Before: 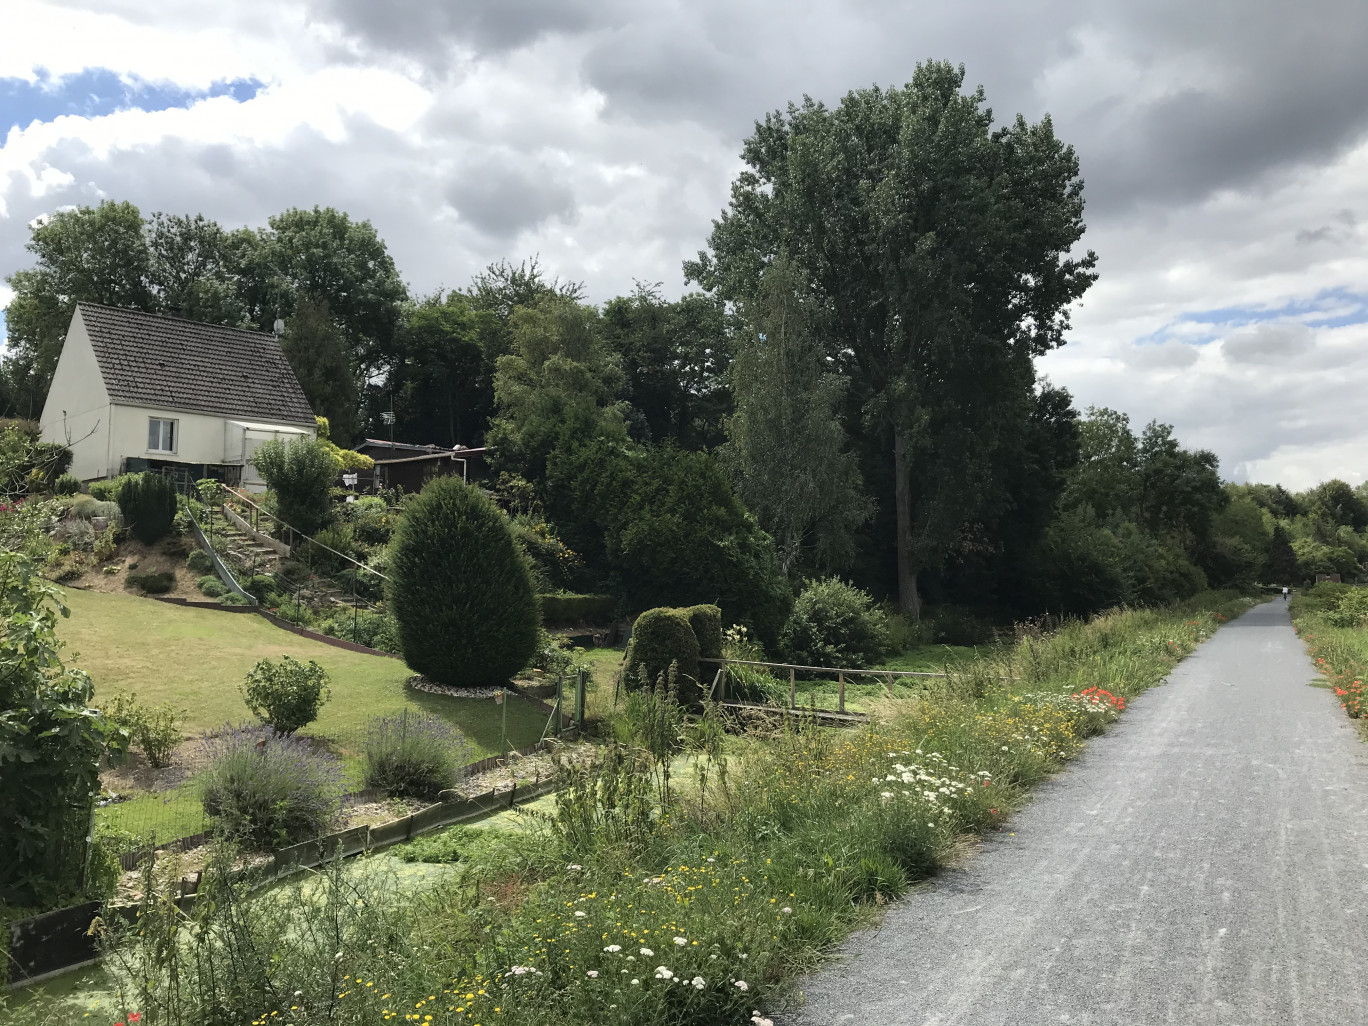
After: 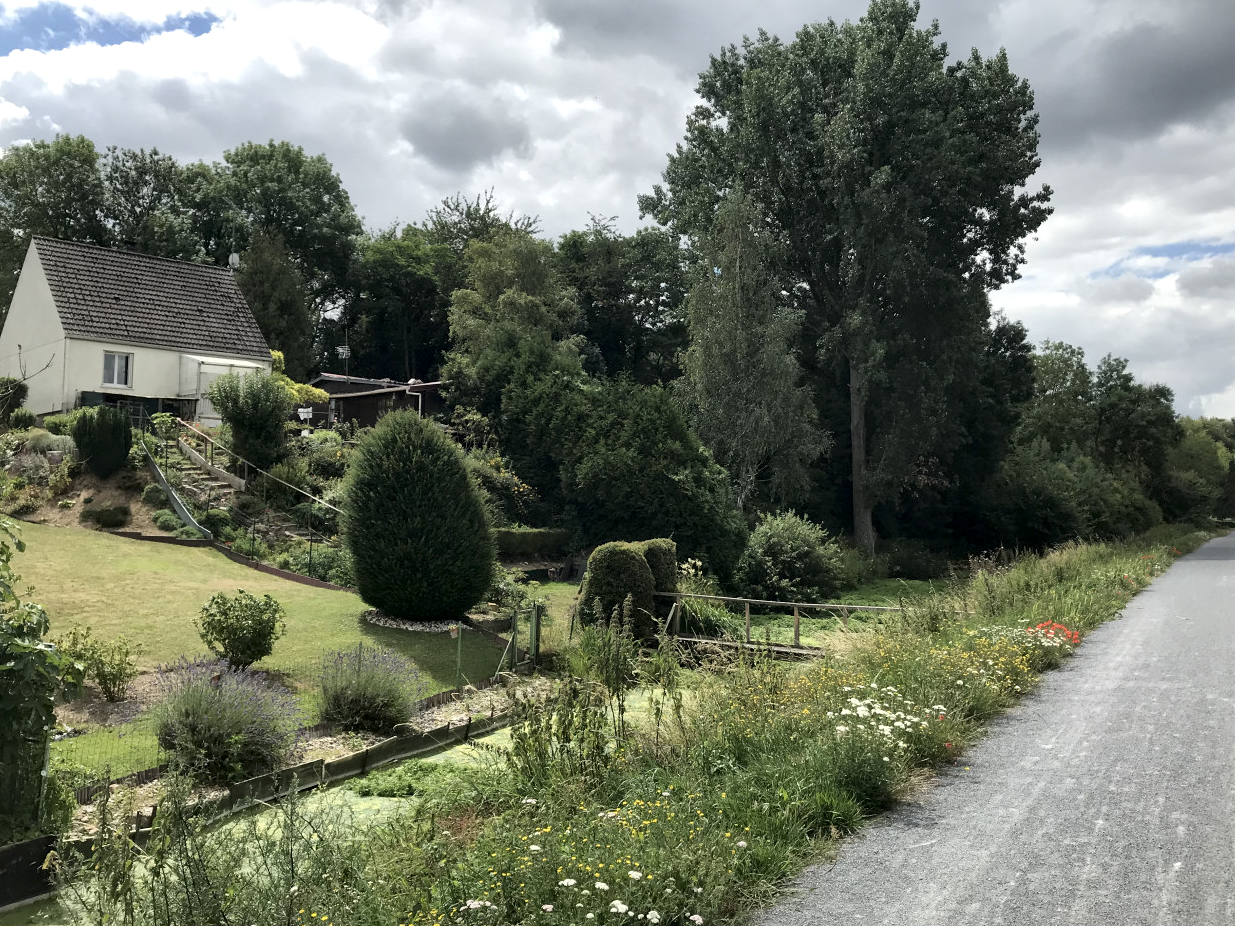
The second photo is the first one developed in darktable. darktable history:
crop: left 3.305%, top 6.436%, right 6.389%, bottom 3.258%
local contrast: mode bilateral grid, contrast 25, coarseness 60, detail 151%, midtone range 0.2
